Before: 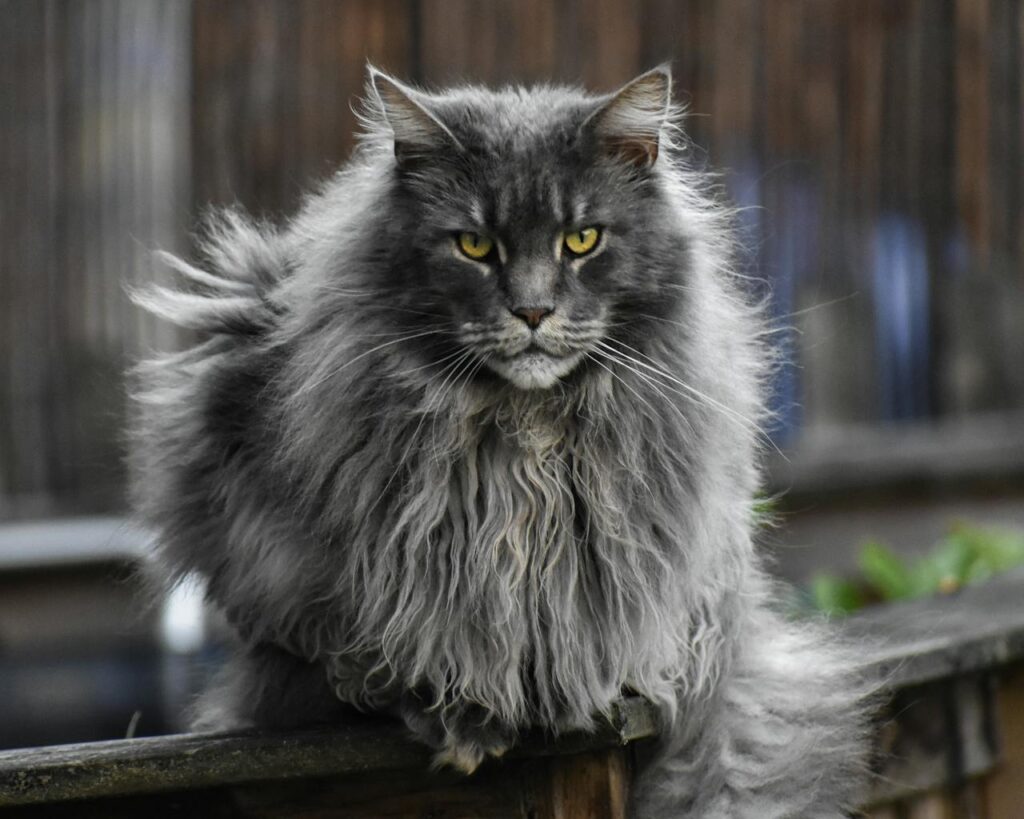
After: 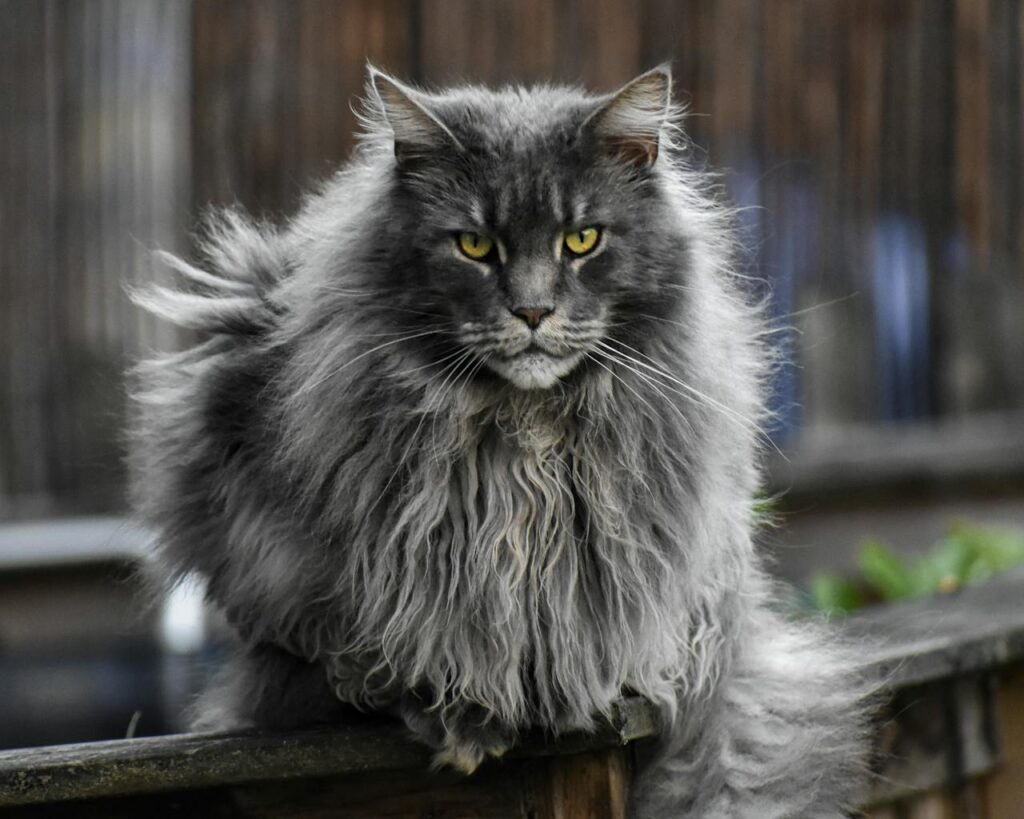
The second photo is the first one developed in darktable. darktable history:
local contrast: mode bilateral grid, contrast 20, coarseness 50, detail 120%, midtone range 0.2
contrast equalizer: y [[0.5, 0.5, 0.472, 0.5, 0.5, 0.5], [0.5 ×6], [0.5 ×6], [0 ×6], [0 ×6]]
